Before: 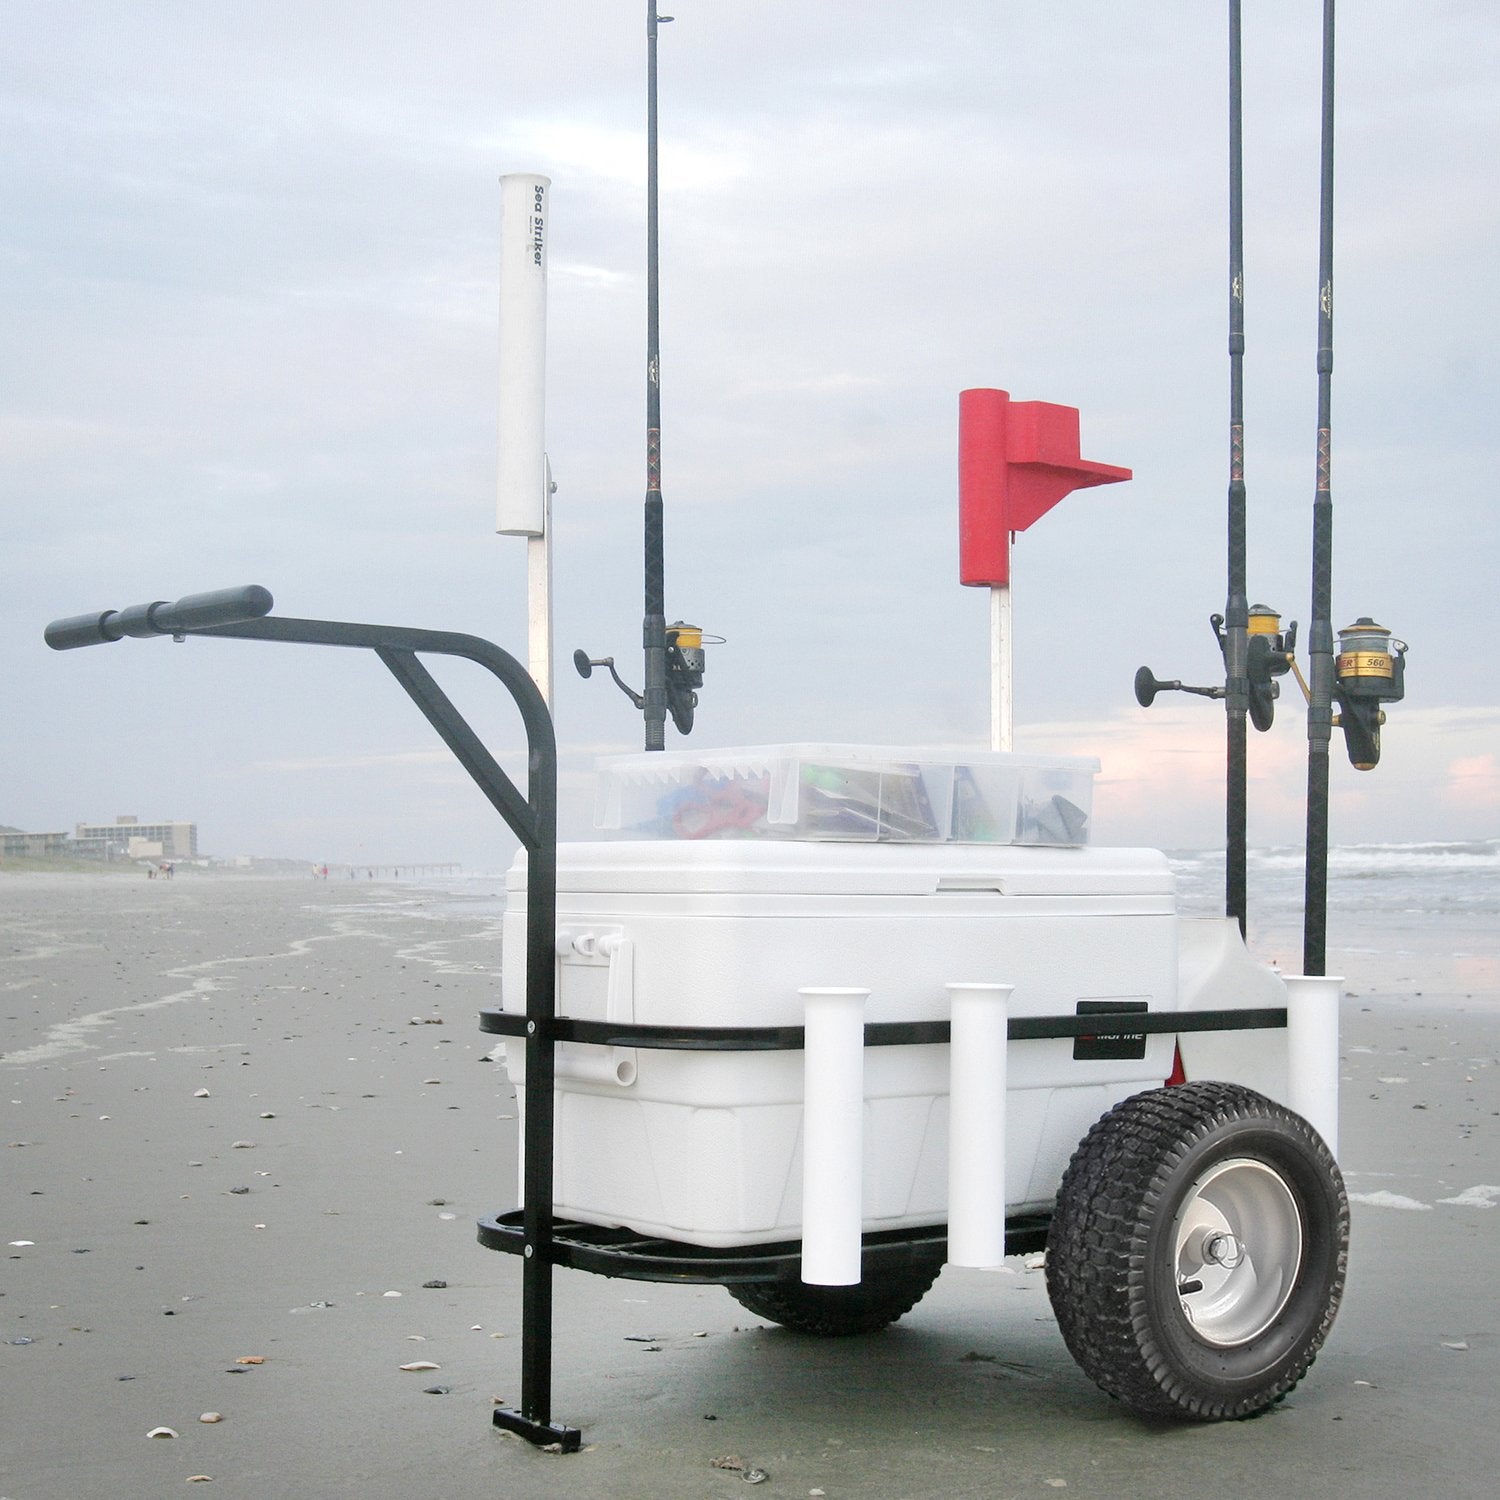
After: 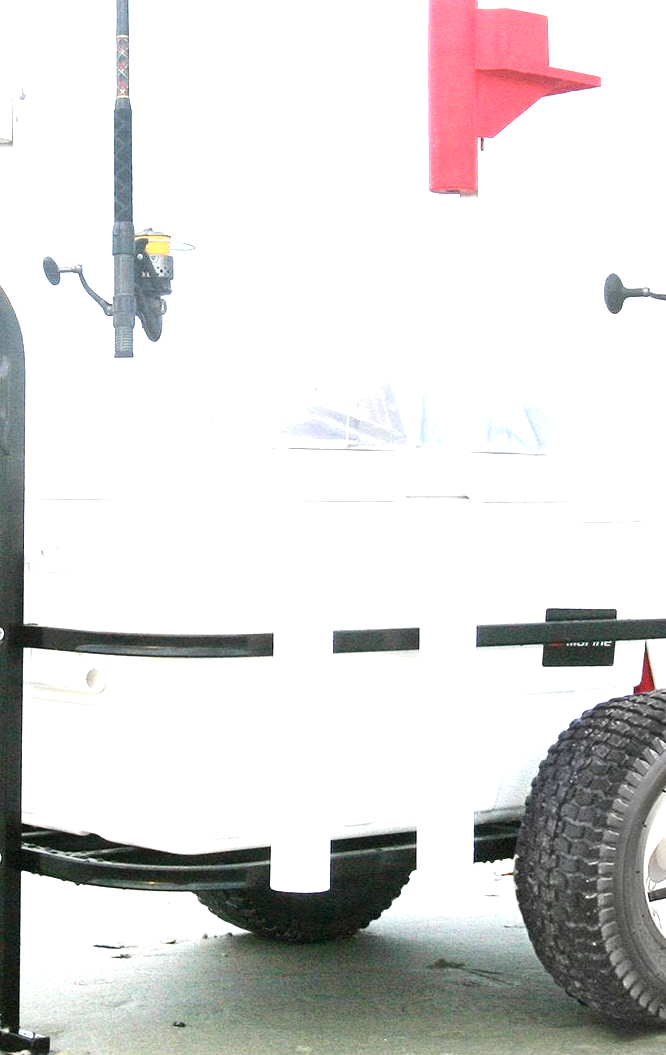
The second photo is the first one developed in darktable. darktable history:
crop: left 35.432%, top 26.233%, right 20.145%, bottom 3.432%
exposure: black level correction 0, exposure 1.3 EV, compensate exposure bias true, compensate highlight preservation false
